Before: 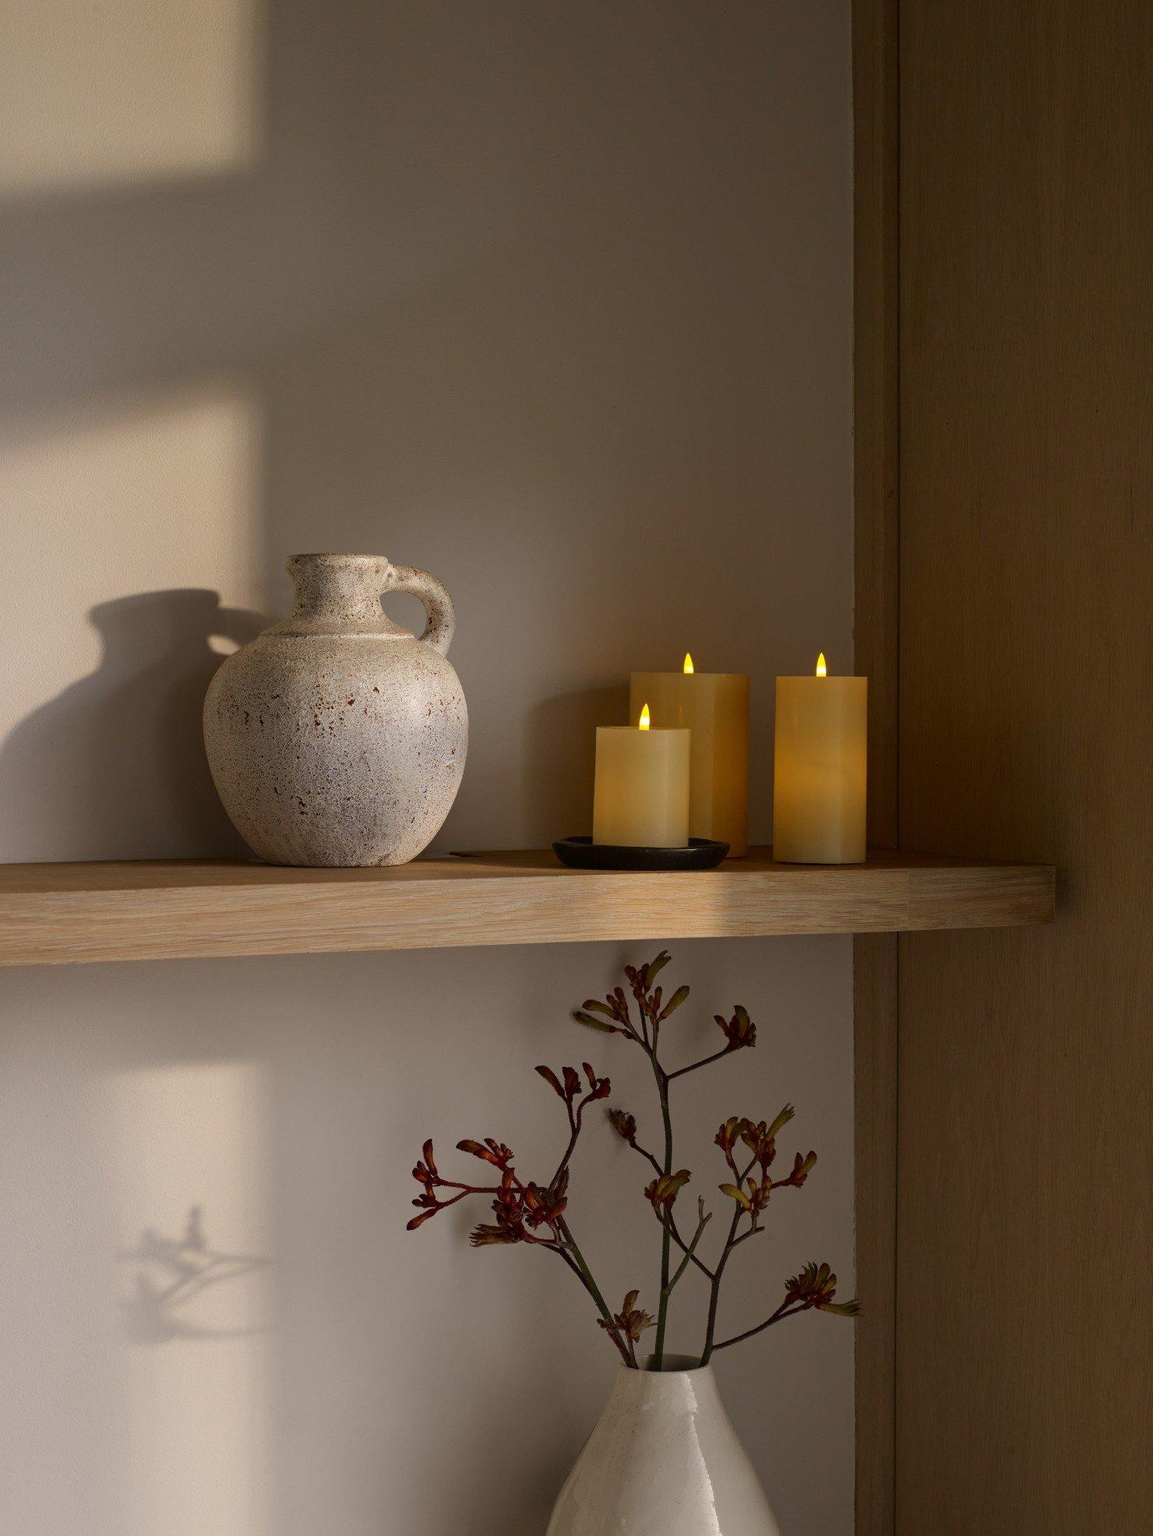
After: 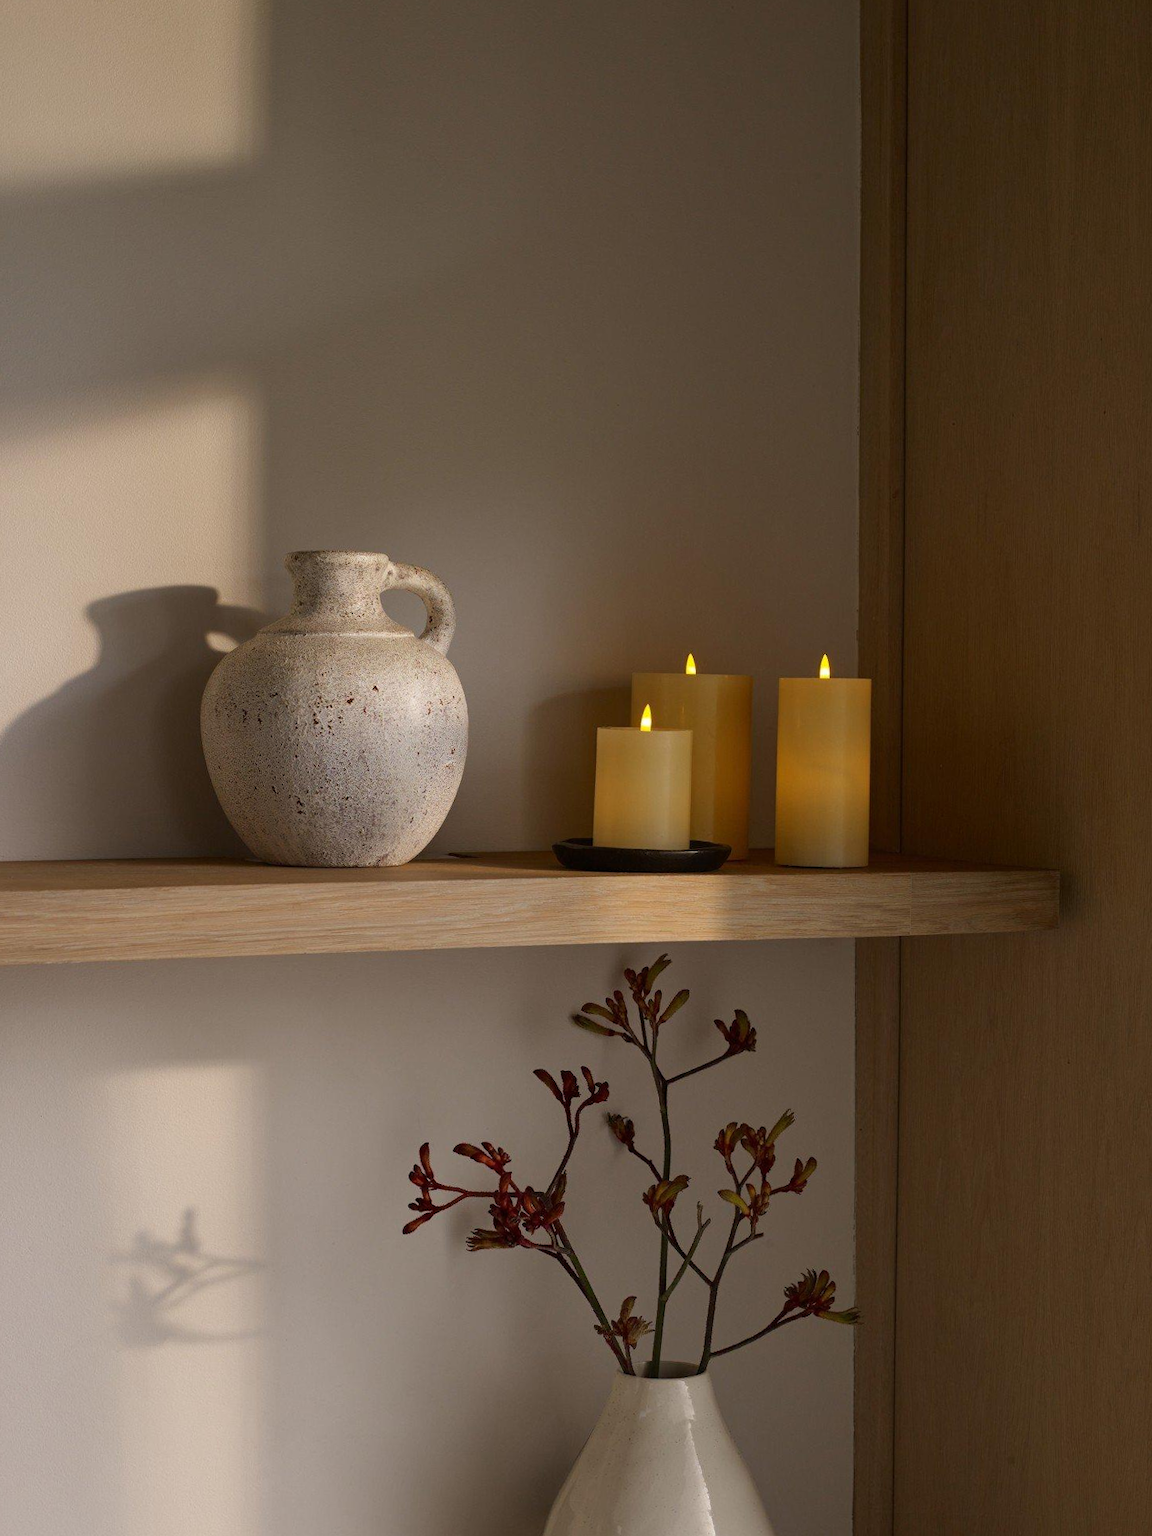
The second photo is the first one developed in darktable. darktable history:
crop and rotate: angle -0.395°
